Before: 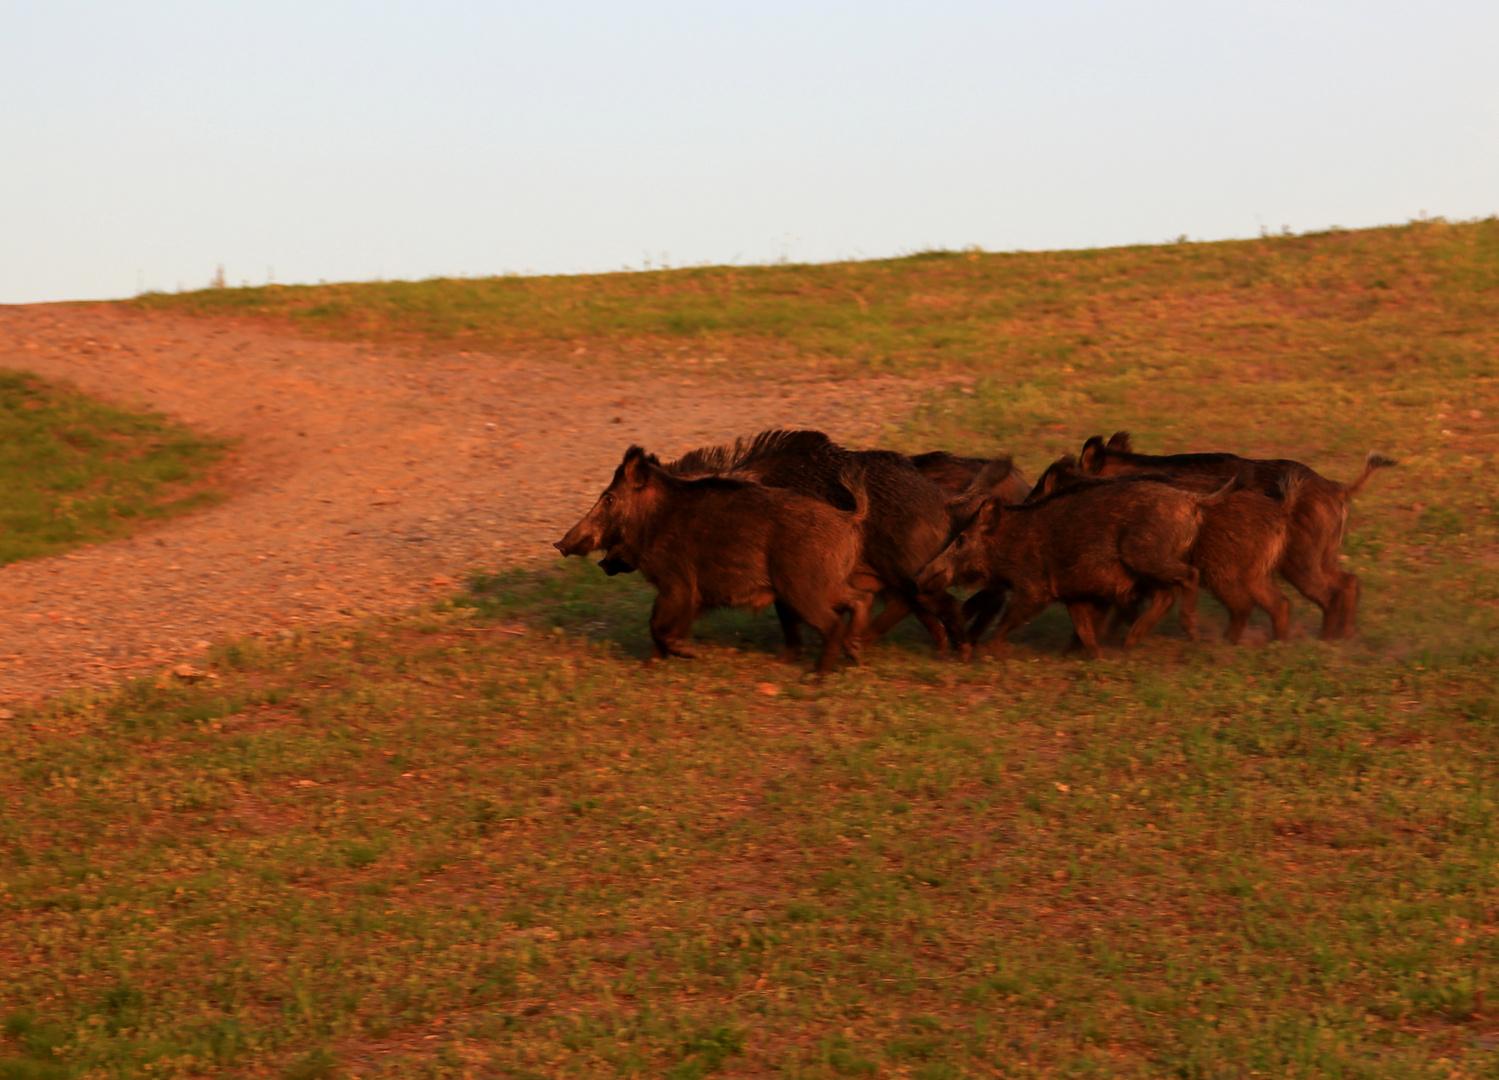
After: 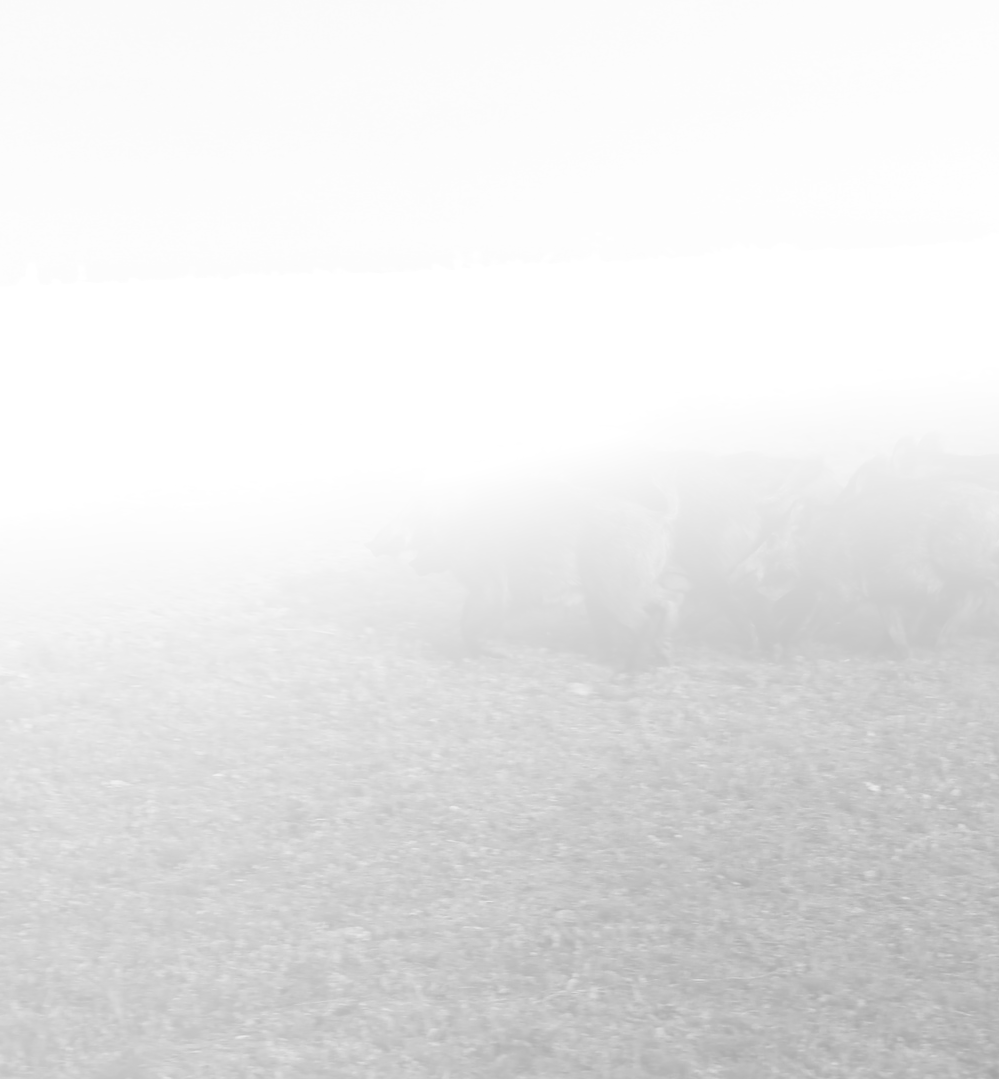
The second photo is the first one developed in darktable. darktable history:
monochrome: on, module defaults
contrast brightness saturation: contrast -0.1, saturation -0.1
tone equalizer: -8 EV -0.75 EV, -7 EV -0.7 EV, -6 EV -0.6 EV, -5 EV -0.4 EV, -3 EV 0.4 EV, -2 EV 0.6 EV, -1 EV 0.7 EV, +0 EV 0.75 EV, edges refinement/feathering 500, mask exposure compensation -1.57 EV, preserve details no
crop and rotate: left 12.673%, right 20.66%
bloom: size 85%, threshold 5%, strength 85%
